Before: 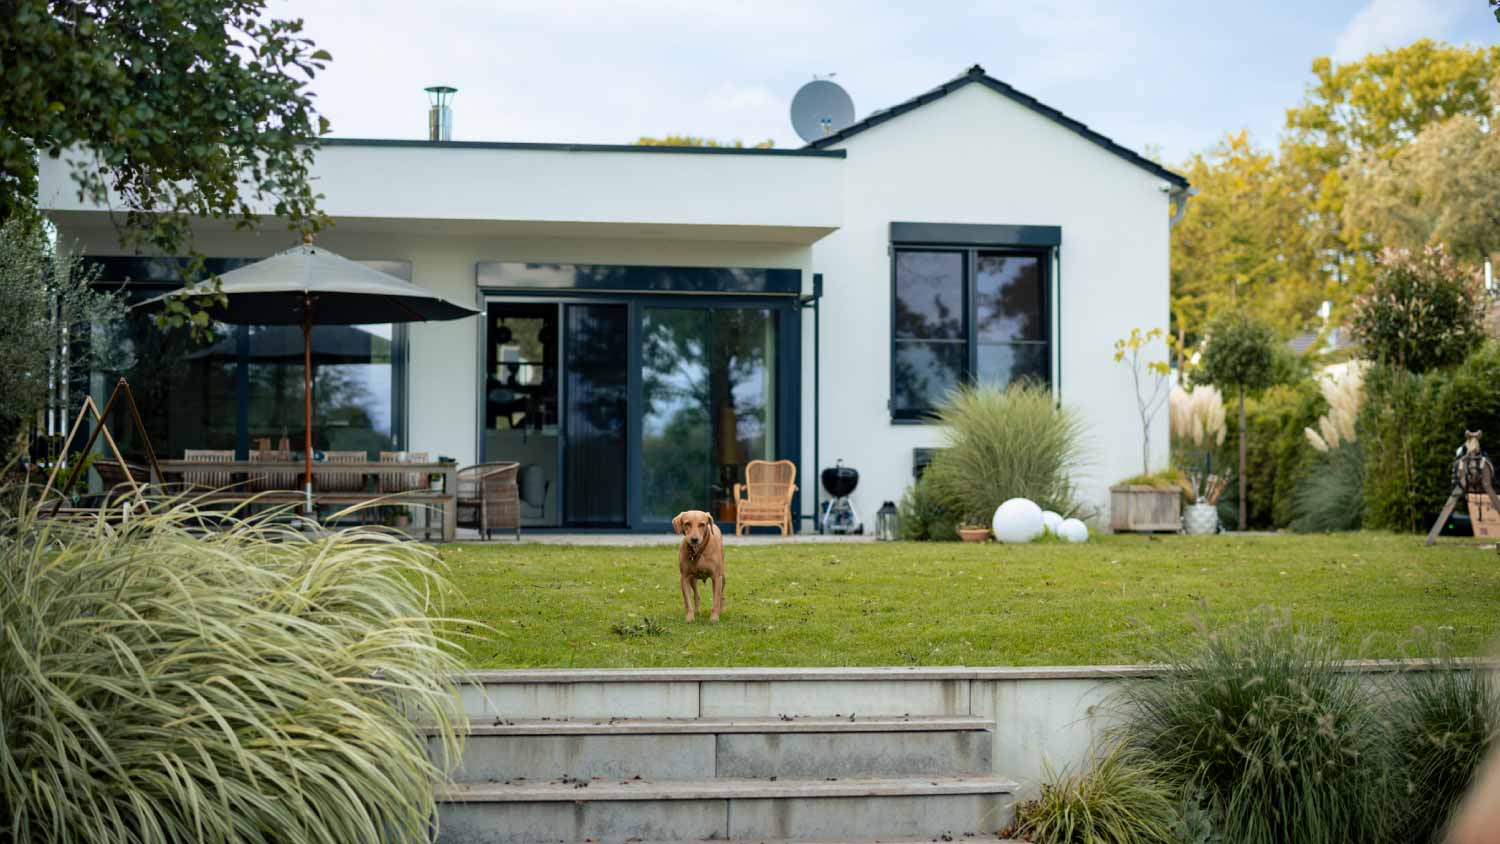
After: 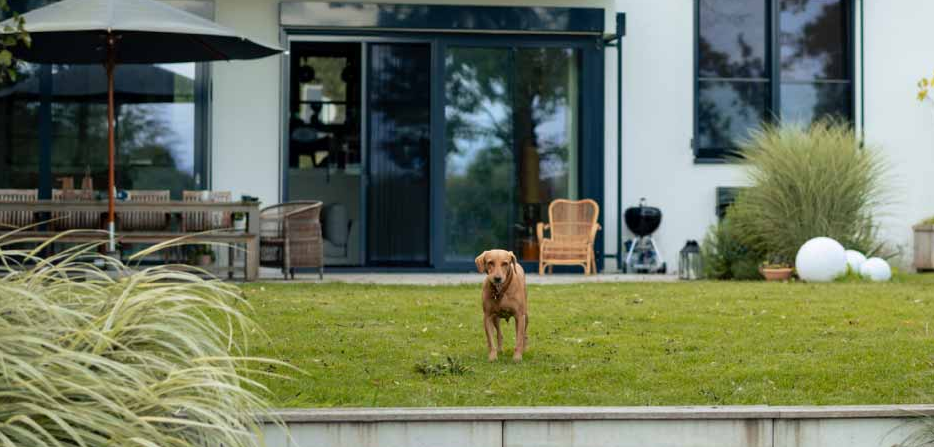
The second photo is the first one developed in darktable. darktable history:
crop: left 13.183%, top 30.943%, right 24.545%, bottom 16.034%
